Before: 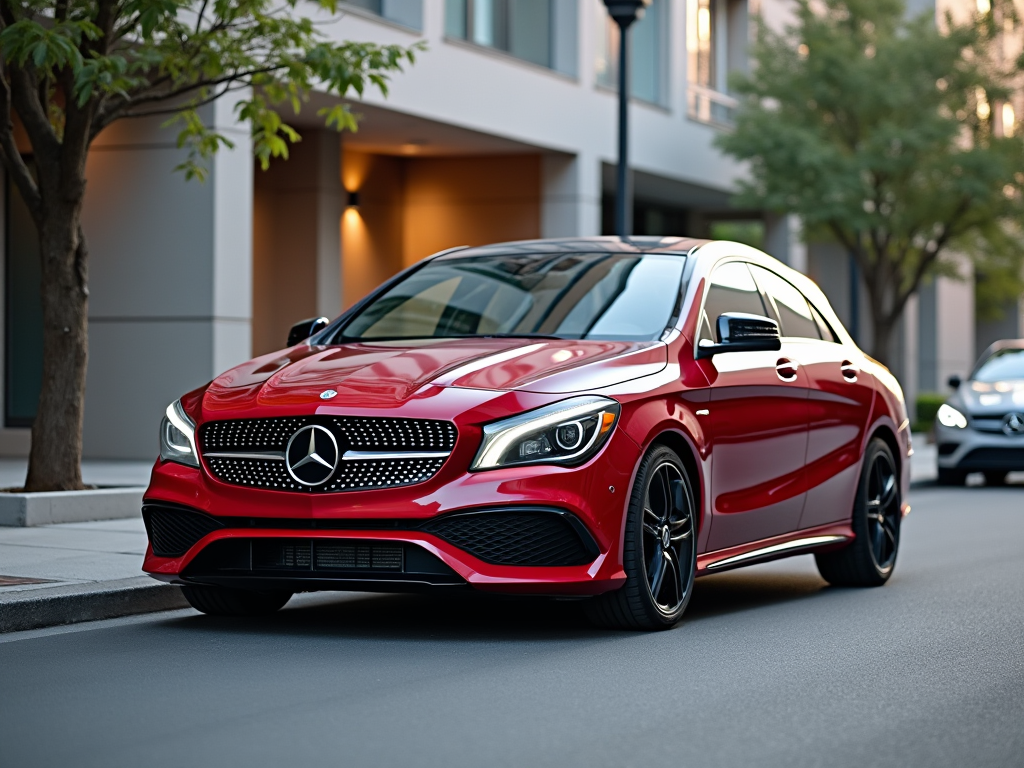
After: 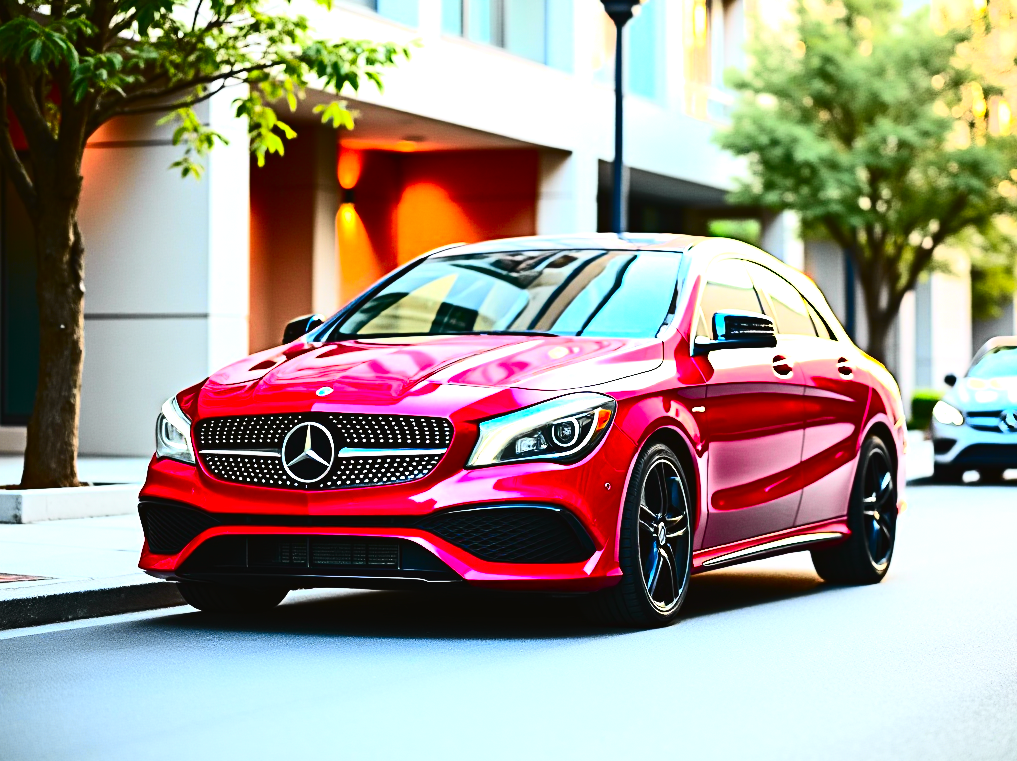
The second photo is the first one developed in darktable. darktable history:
white balance: emerald 1
exposure: exposure 0.943 EV, compensate highlight preservation false
crop: left 0.434%, top 0.485%, right 0.244%, bottom 0.386%
contrast brightness saturation: contrast 0.26, brightness 0.02, saturation 0.87
tone curve: curves: ch0 [(0, 0.026) (0.184, 0.172) (0.391, 0.468) (0.446, 0.56) (0.605, 0.758) (0.831, 0.931) (0.992, 1)]; ch1 [(0, 0) (0.437, 0.447) (0.501, 0.502) (0.538, 0.539) (0.574, 0.589) (0.617, 0.64) (0.699, 0.749) (0.859, 0.919) (1, 1)]; ch2 [(0, 0) (0.33, 0.301) (0.421, 0.443) (0.447, 0.482) (0.499, 0.509) (0.538, 0.564) (0.585, 0.615) (0.664, 0.664) (1, 1)], color space Lab, independent channels, preserve colors none
tone equalizer: -8 EV -0.75 EV, -7 EV -0.7 EV, -6 EV -0.6 EV, -5 EV -0.4 EV, -3 EV 0.4 EV, -2 EV 0.6 EV, -1 EV 0.7 EV, +0 EV 0.75 EV, edges refinement/feathering 500, mask exposure compensation -1.57 EV, preserve details no
